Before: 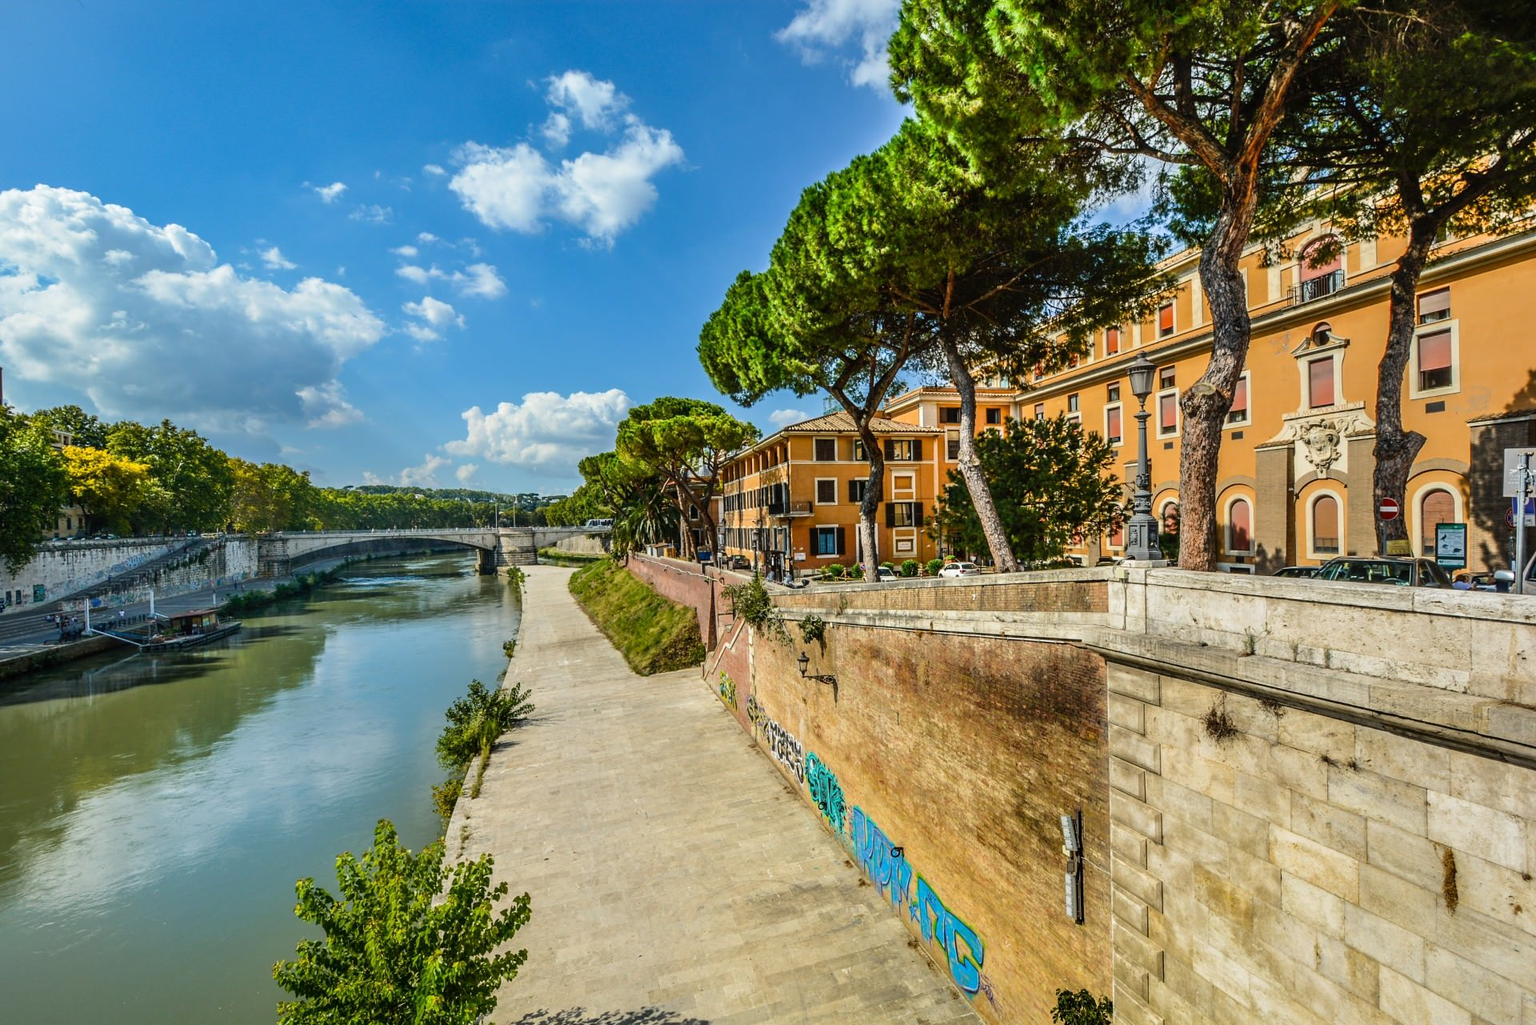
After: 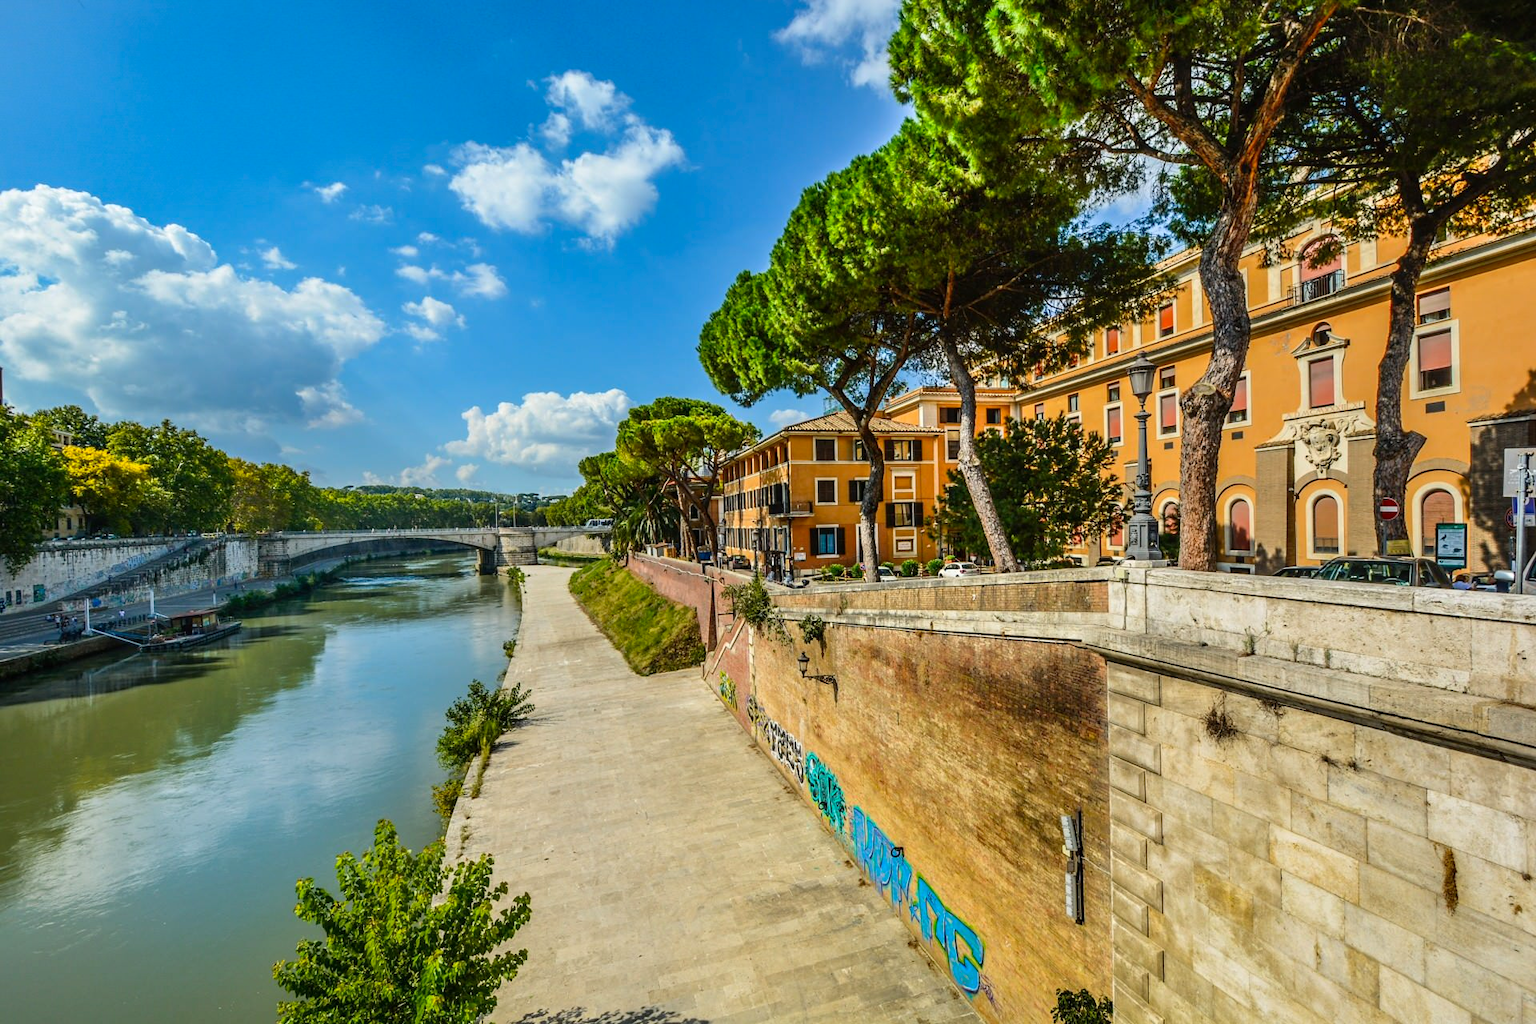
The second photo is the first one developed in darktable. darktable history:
contrast brightness saturation: saturation 0.13
